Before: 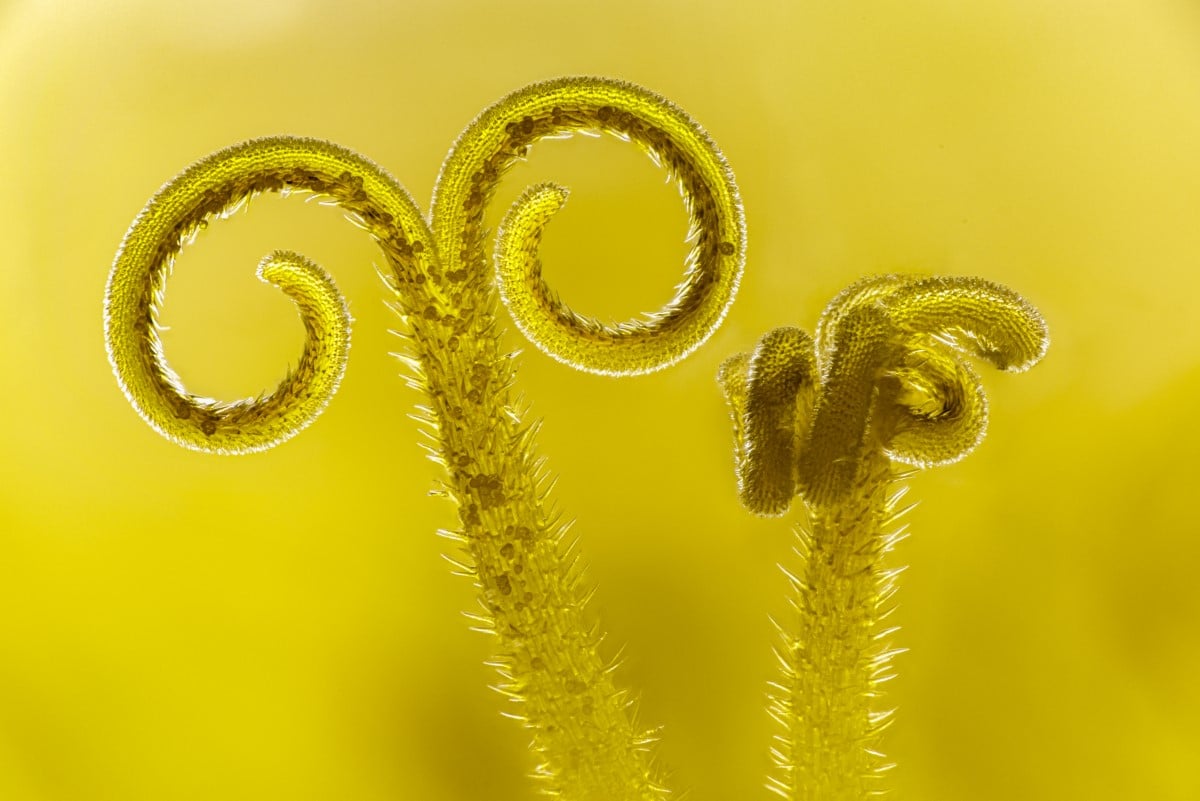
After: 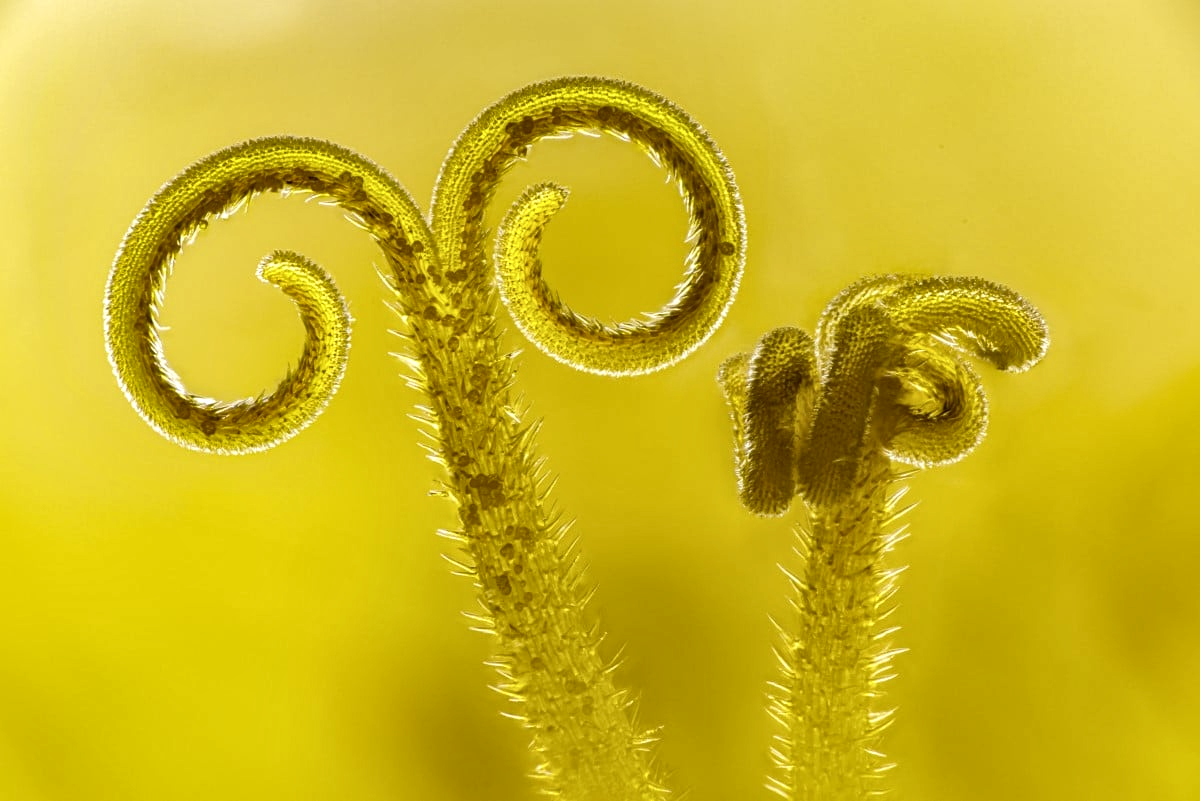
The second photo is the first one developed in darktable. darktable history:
local contrast: mode bilateral grid, contrast 20, coarseness 50, detail 140%, midtone range 0.2
